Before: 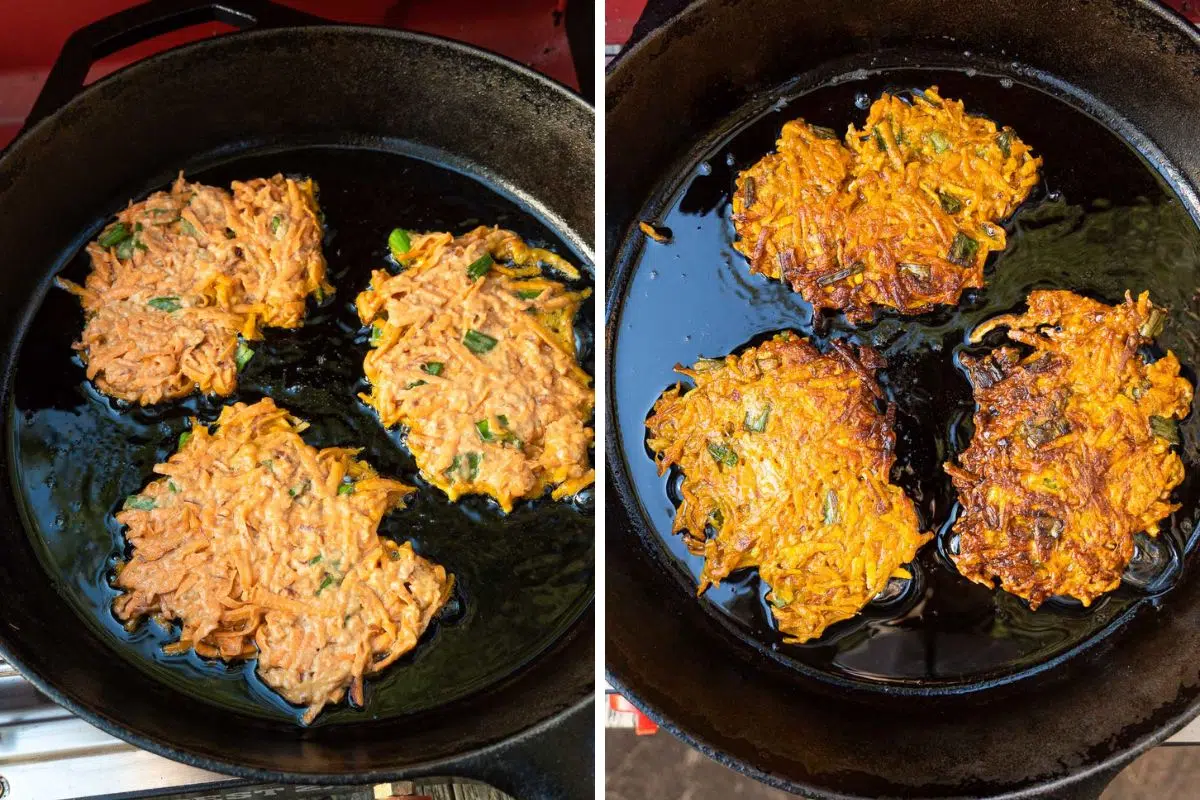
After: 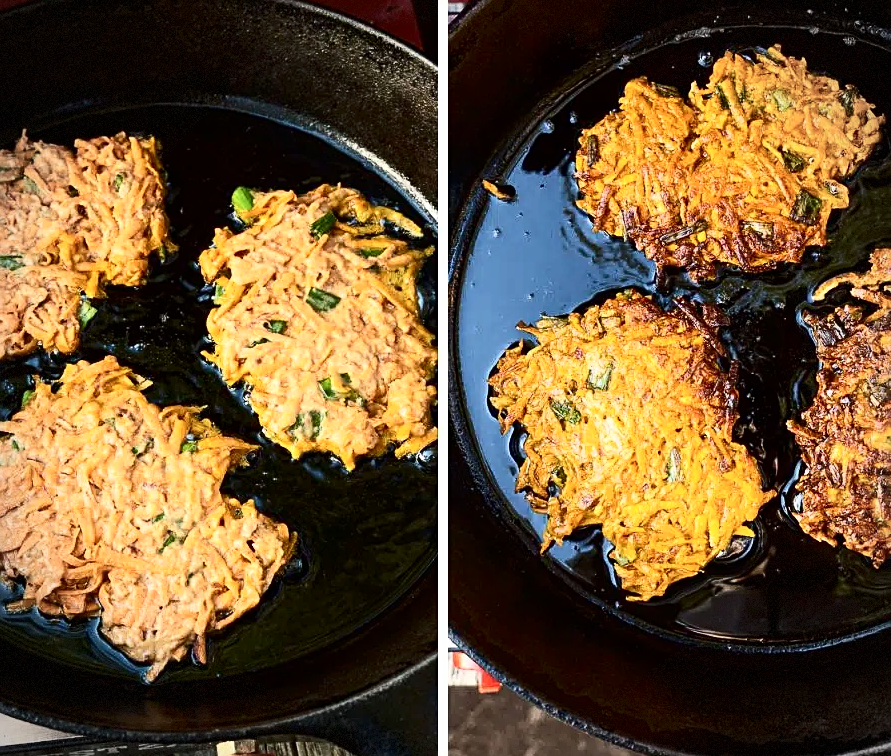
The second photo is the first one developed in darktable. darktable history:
crop and rotate: left 13.123%, top 5.399%, right 12.6%
vignetting: fall-off radius 61.06%, dithering 8-bit output
sharpen: on, module defaults
contrast brightness saturation: contrast 0.289
